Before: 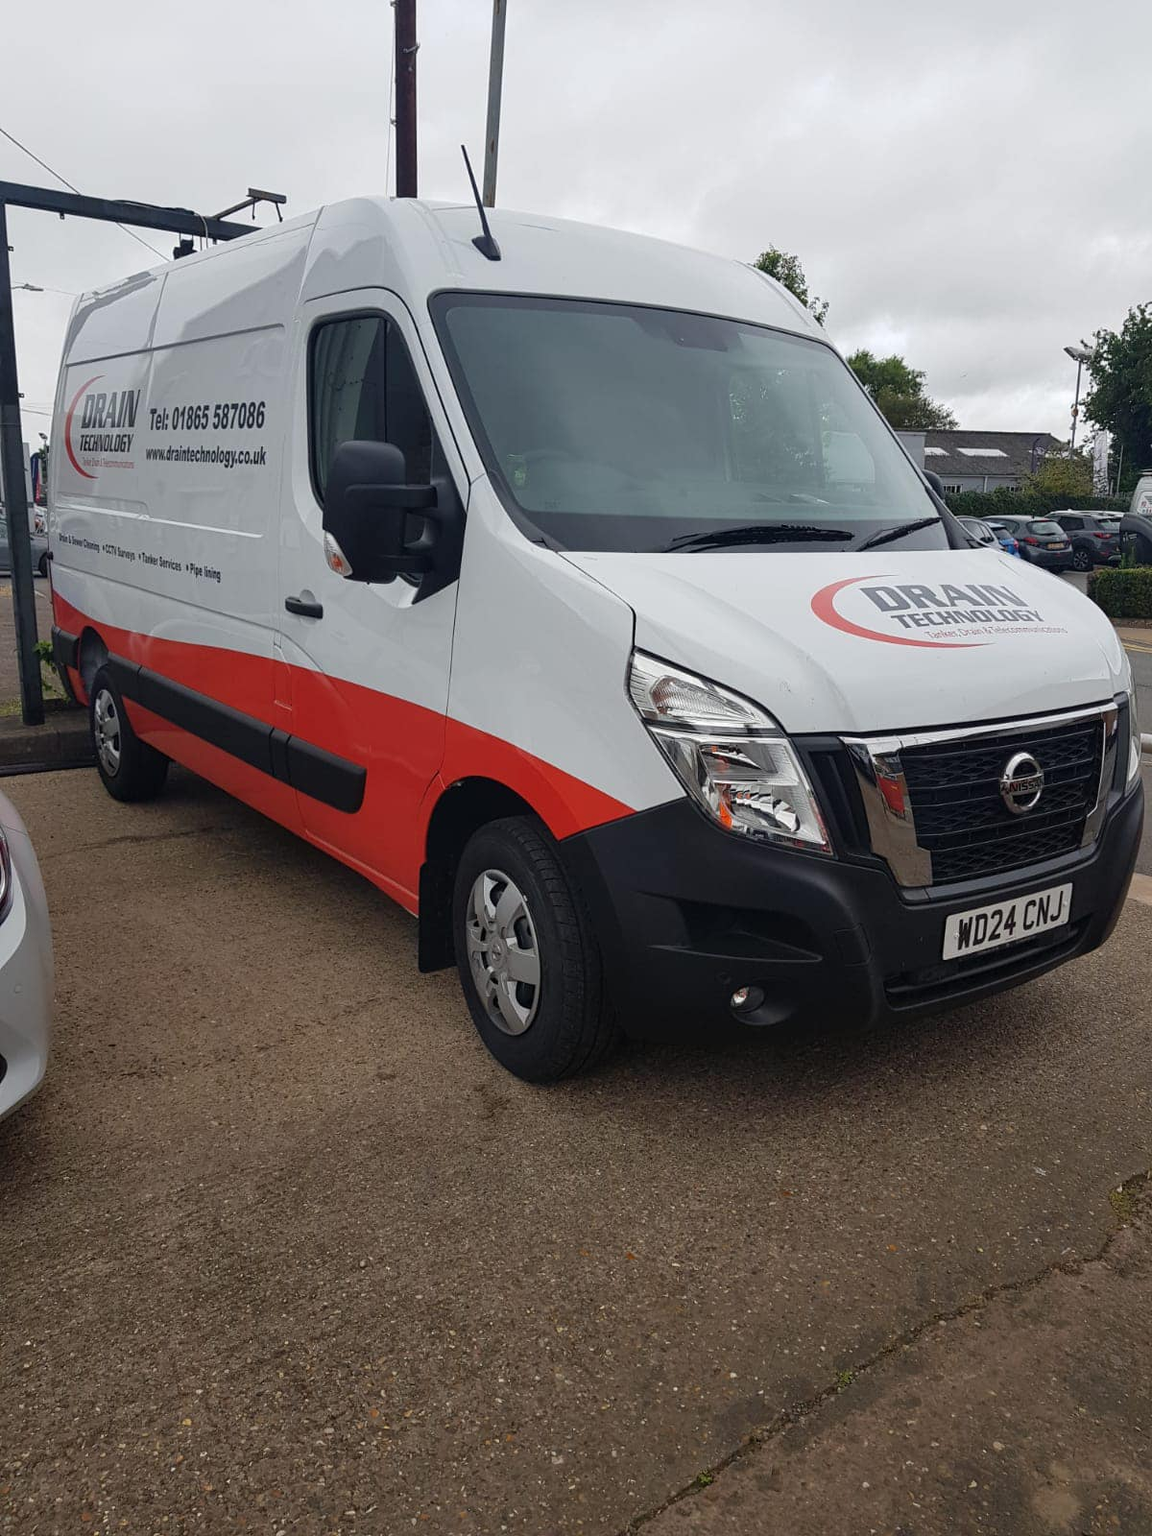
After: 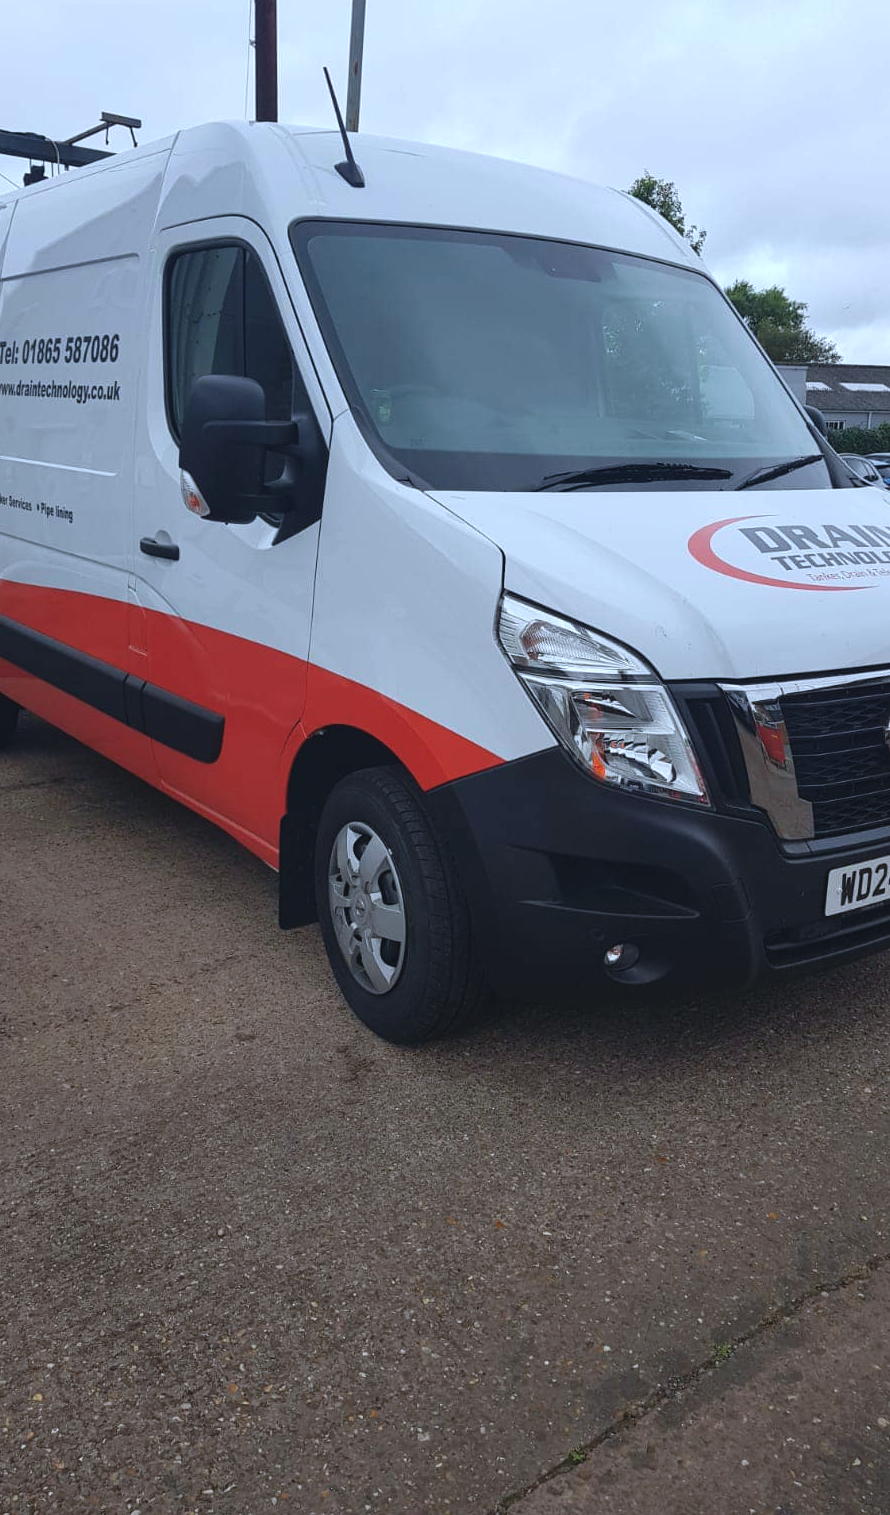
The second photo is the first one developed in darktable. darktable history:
color calibration: illuminant as shot in camera, x 0.378, y 0.381, temperature 4093.13 K, saturation algorithm version 1 (2020)
exposure: black level correction -0.005, exposure 0.054 EV, compensate highlight preservation false
crop and rotate: left 13.15%, top 5.251%, right 12.609%
